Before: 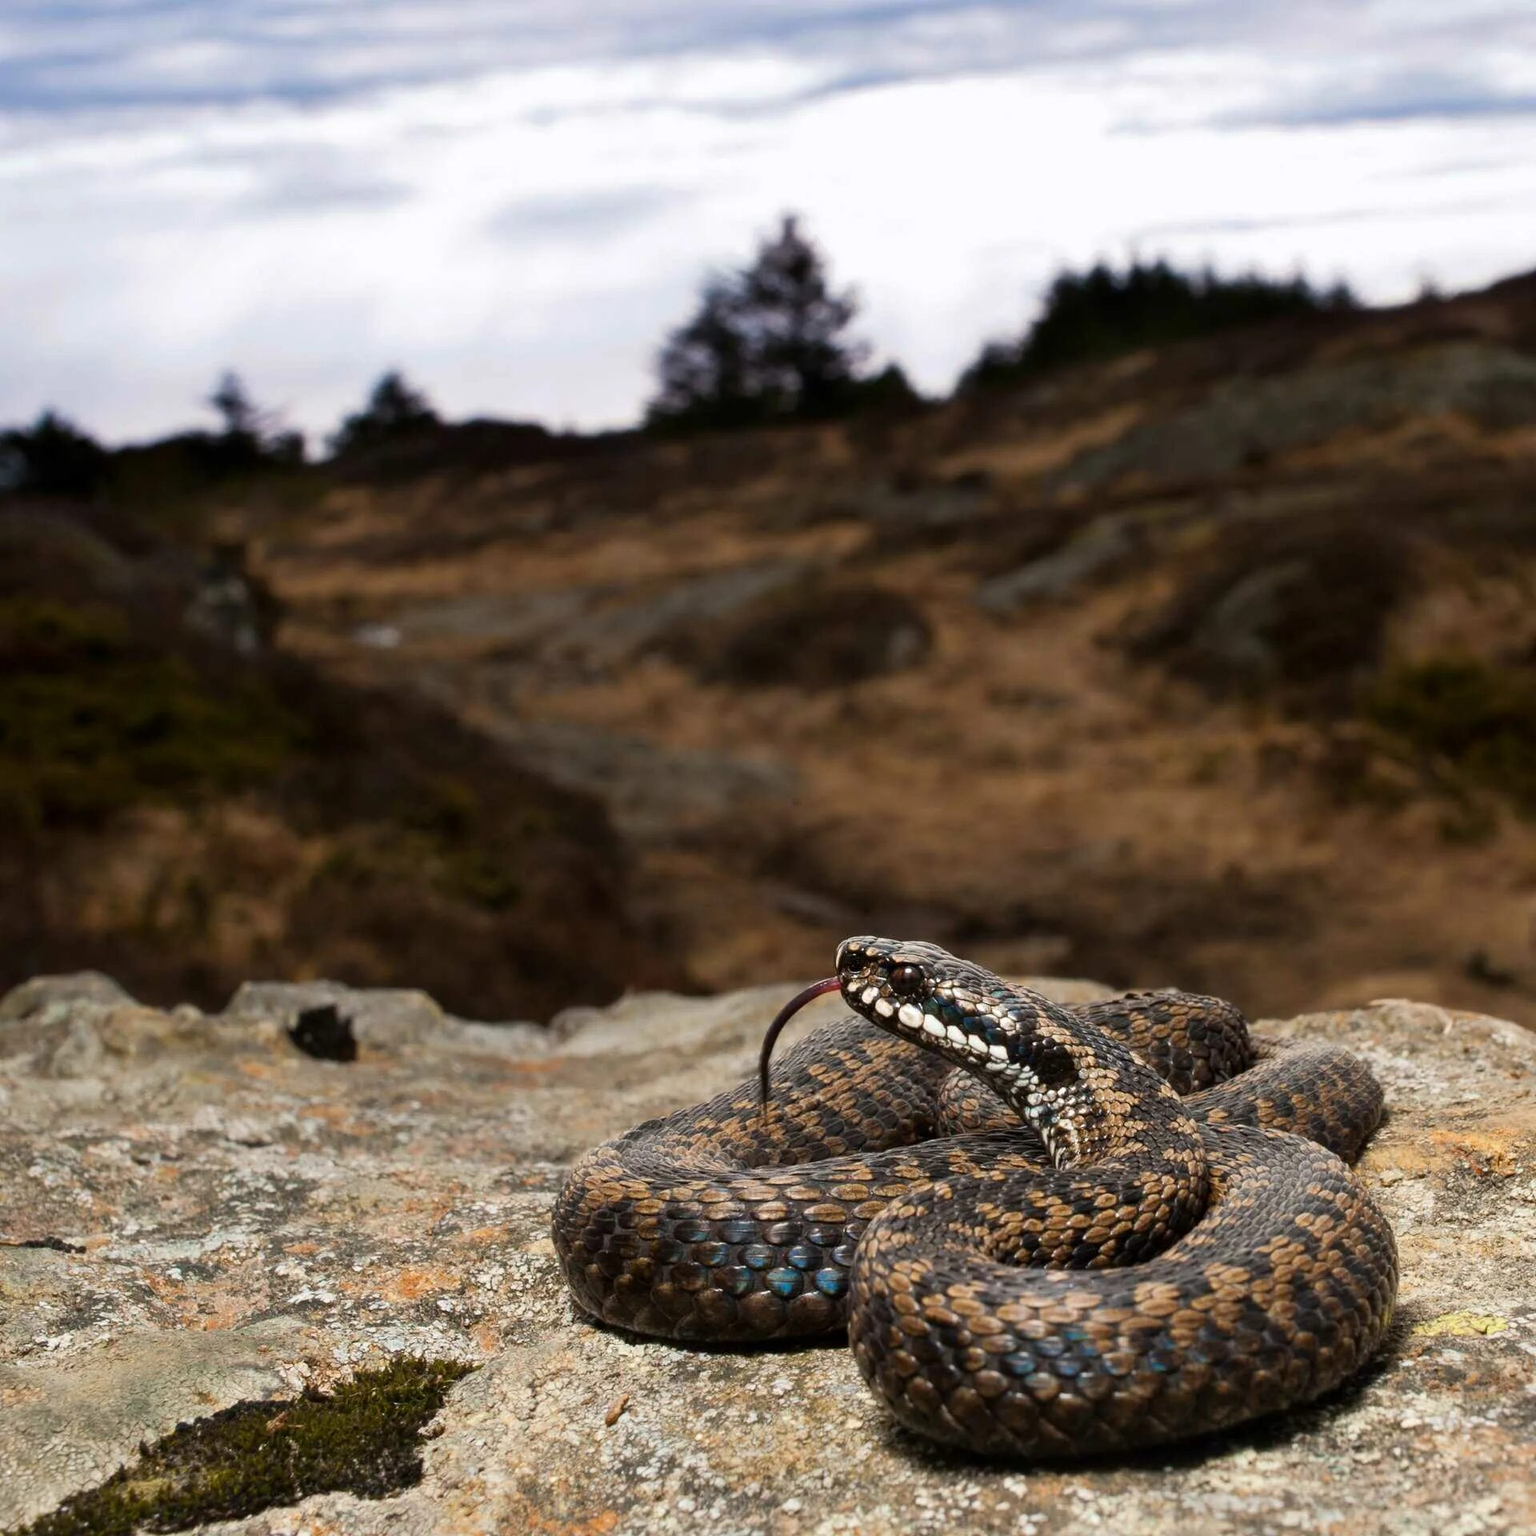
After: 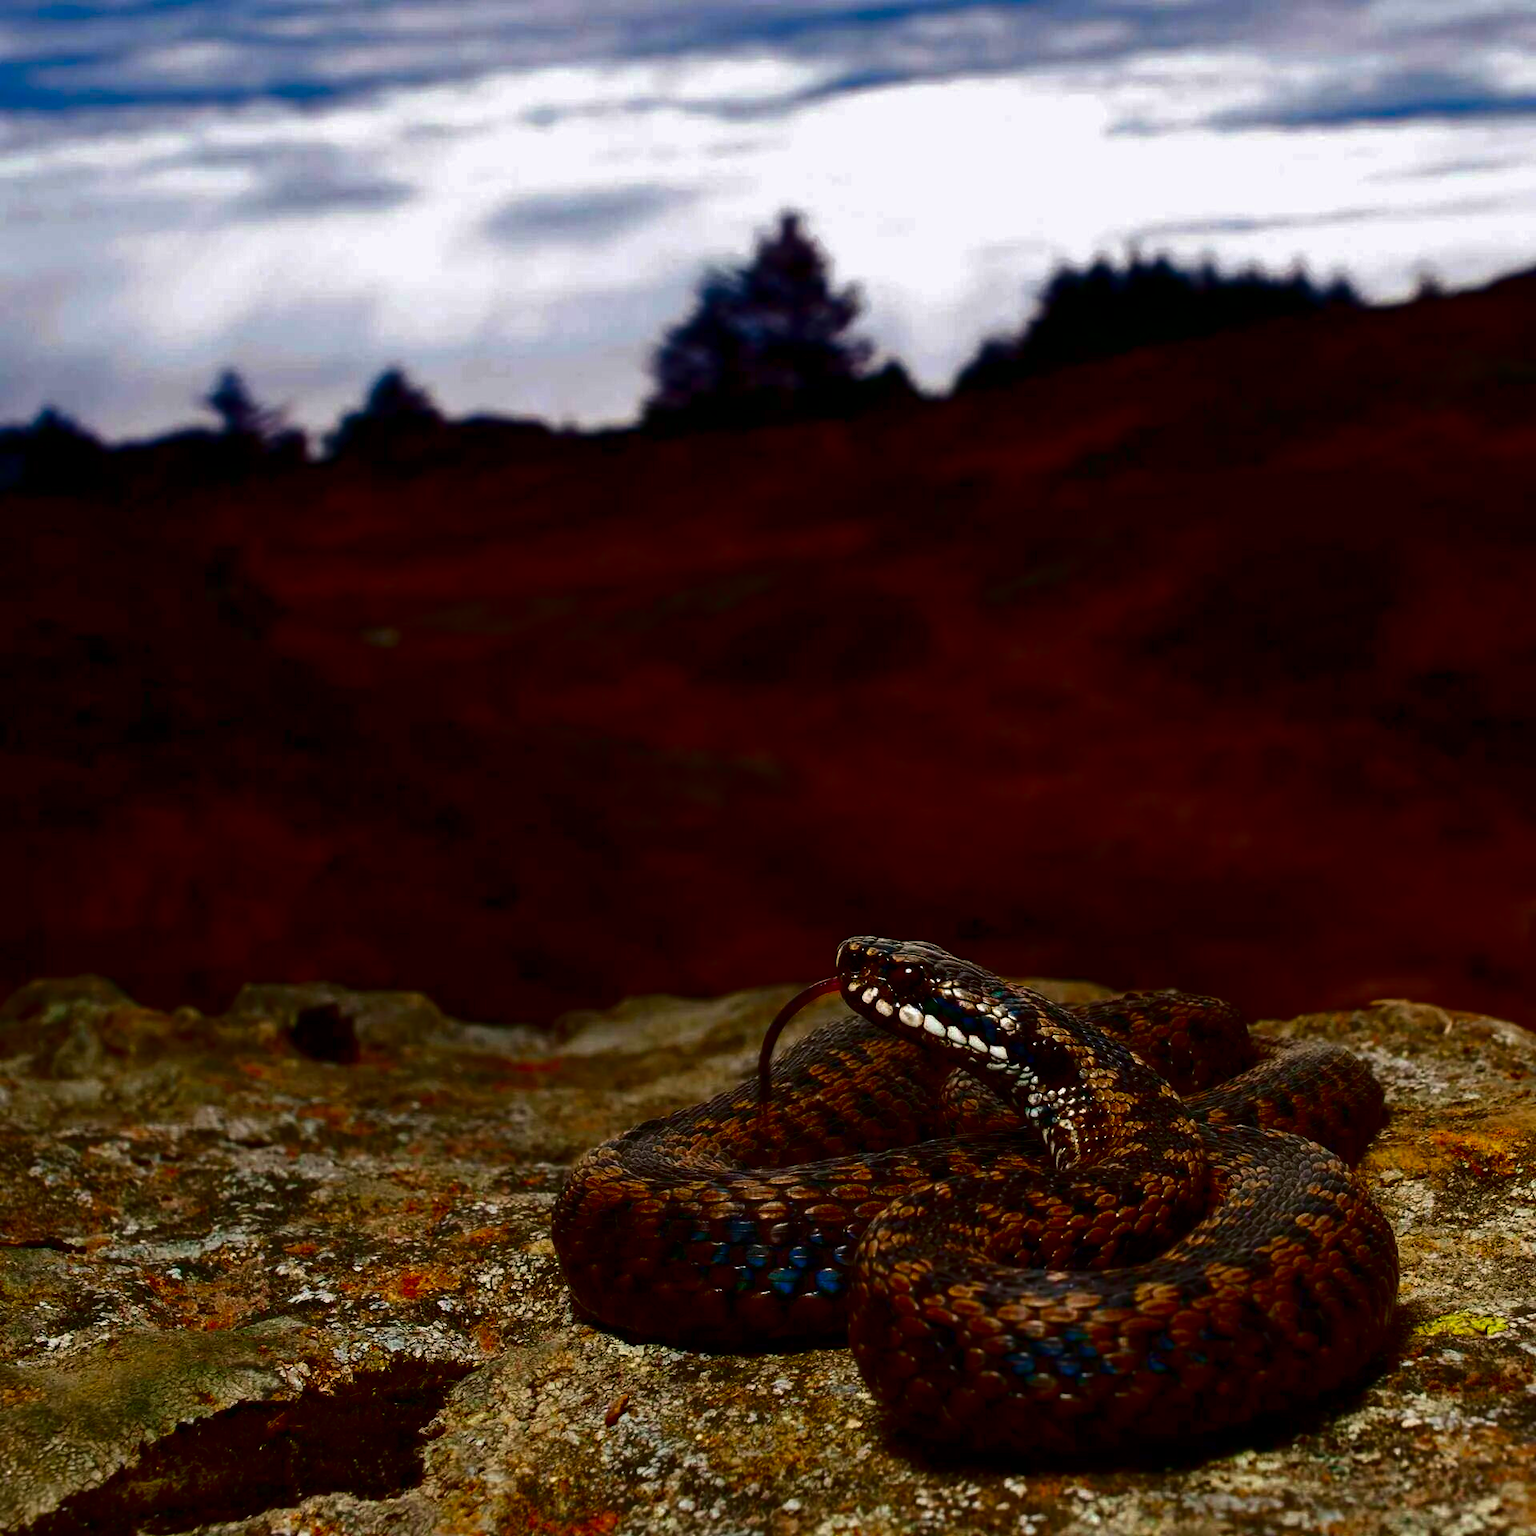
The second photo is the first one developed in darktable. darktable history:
contrast brightness saturation: brightness -0.982, saturation 0.983
